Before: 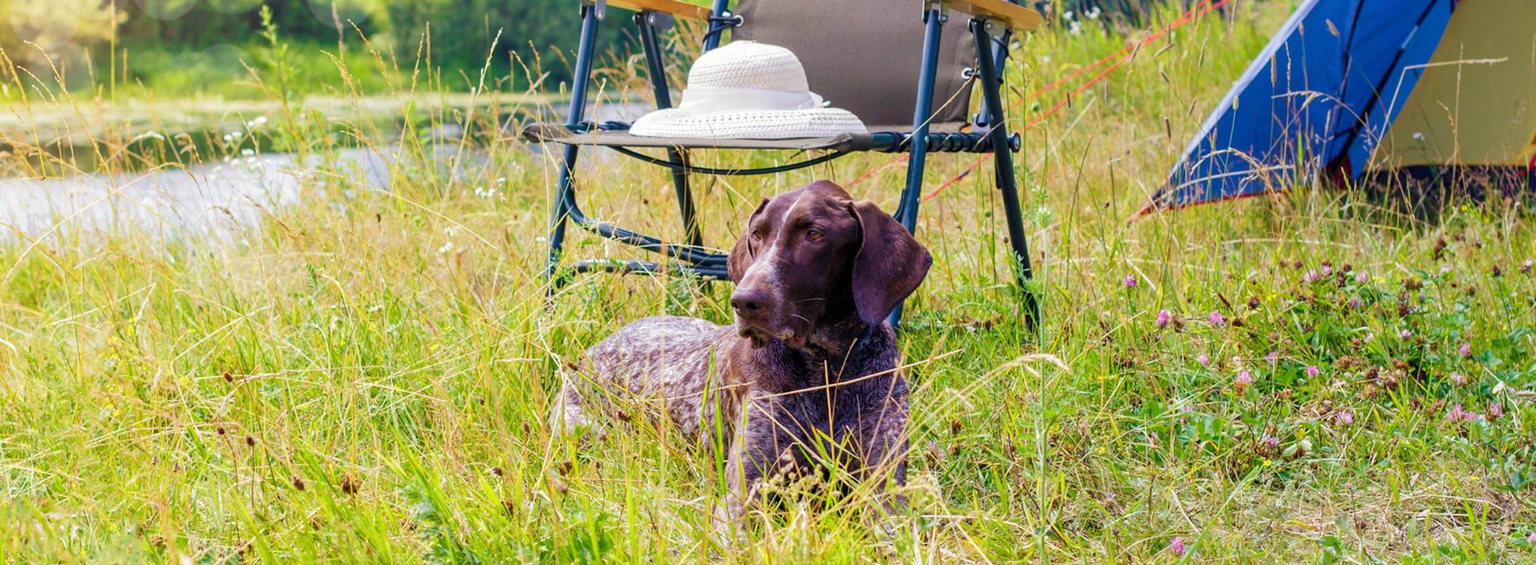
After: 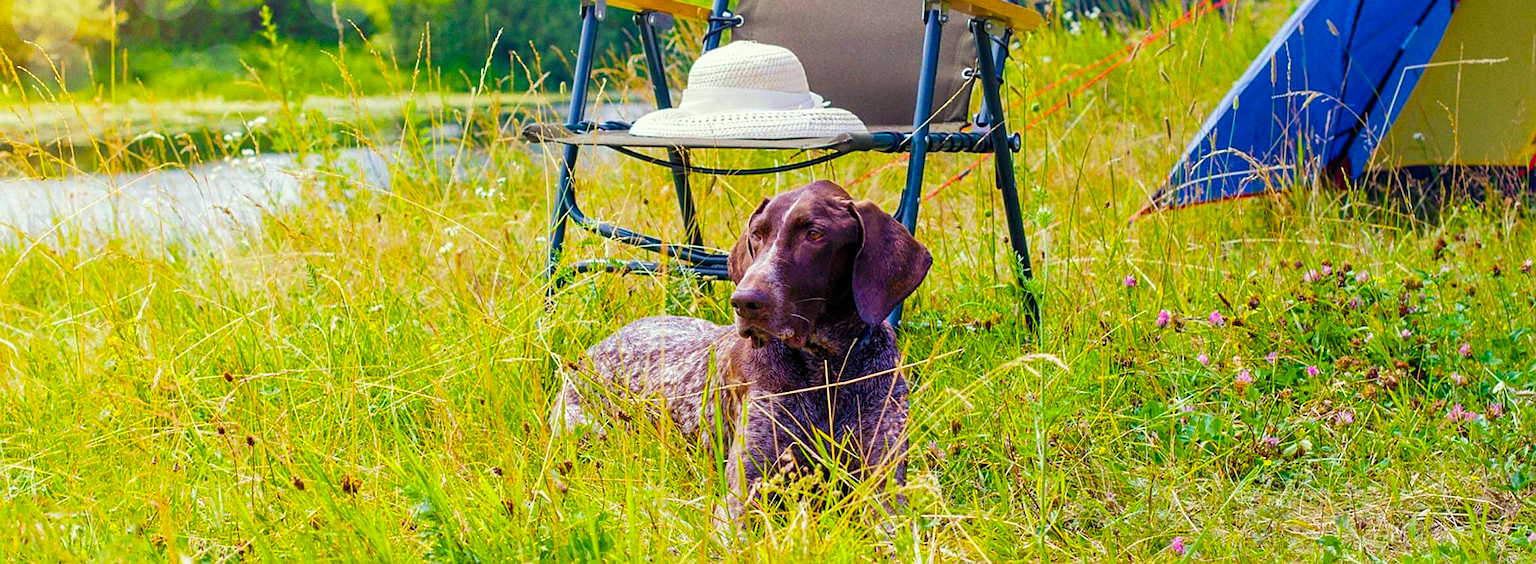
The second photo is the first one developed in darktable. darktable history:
color balance rgb: linear chroma grading › global chroma 15%, perceptual saturation grading › global saturation 30%
color correction: highlights a* -4.73, highlights b* 5.06, saturation 0.97
grain: on, module defaults
sharpen: on, module defaults
